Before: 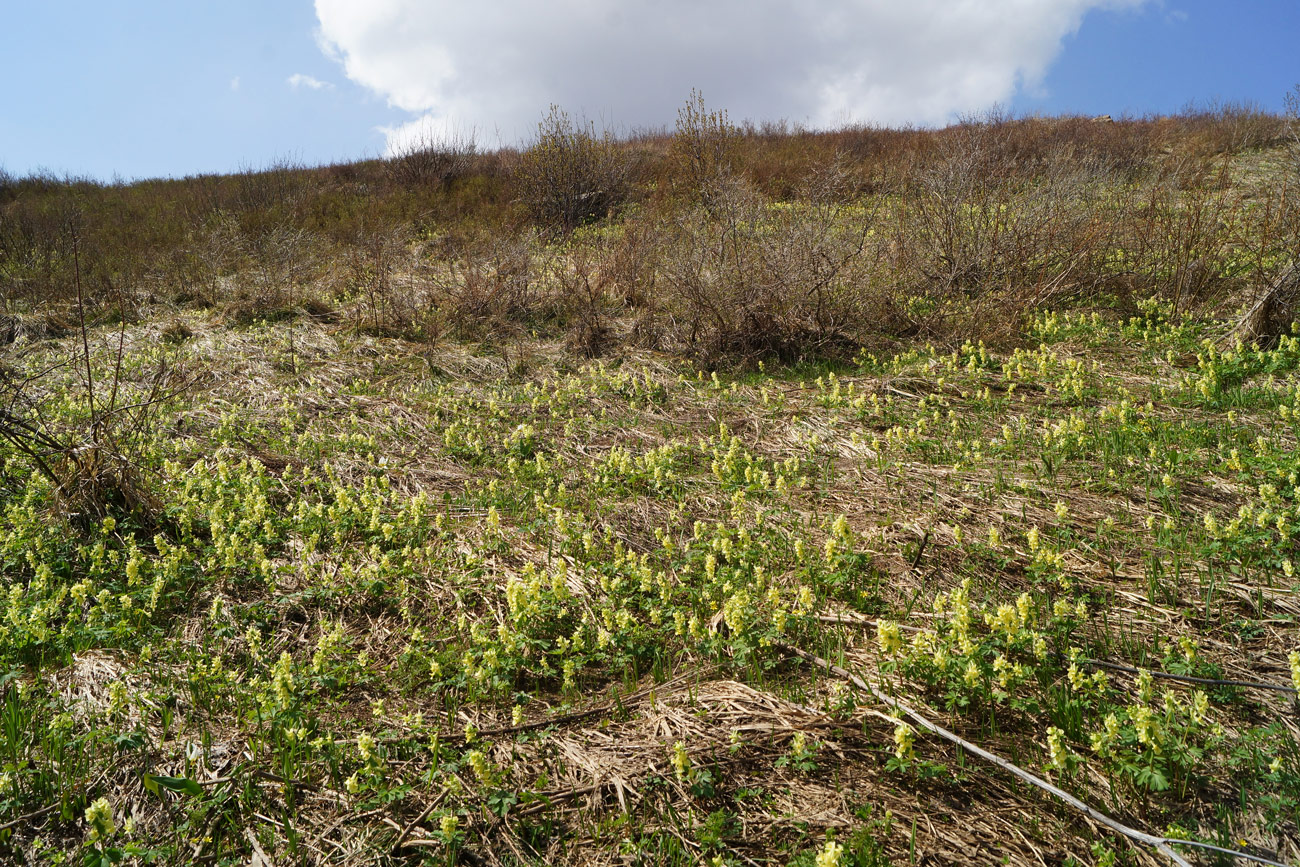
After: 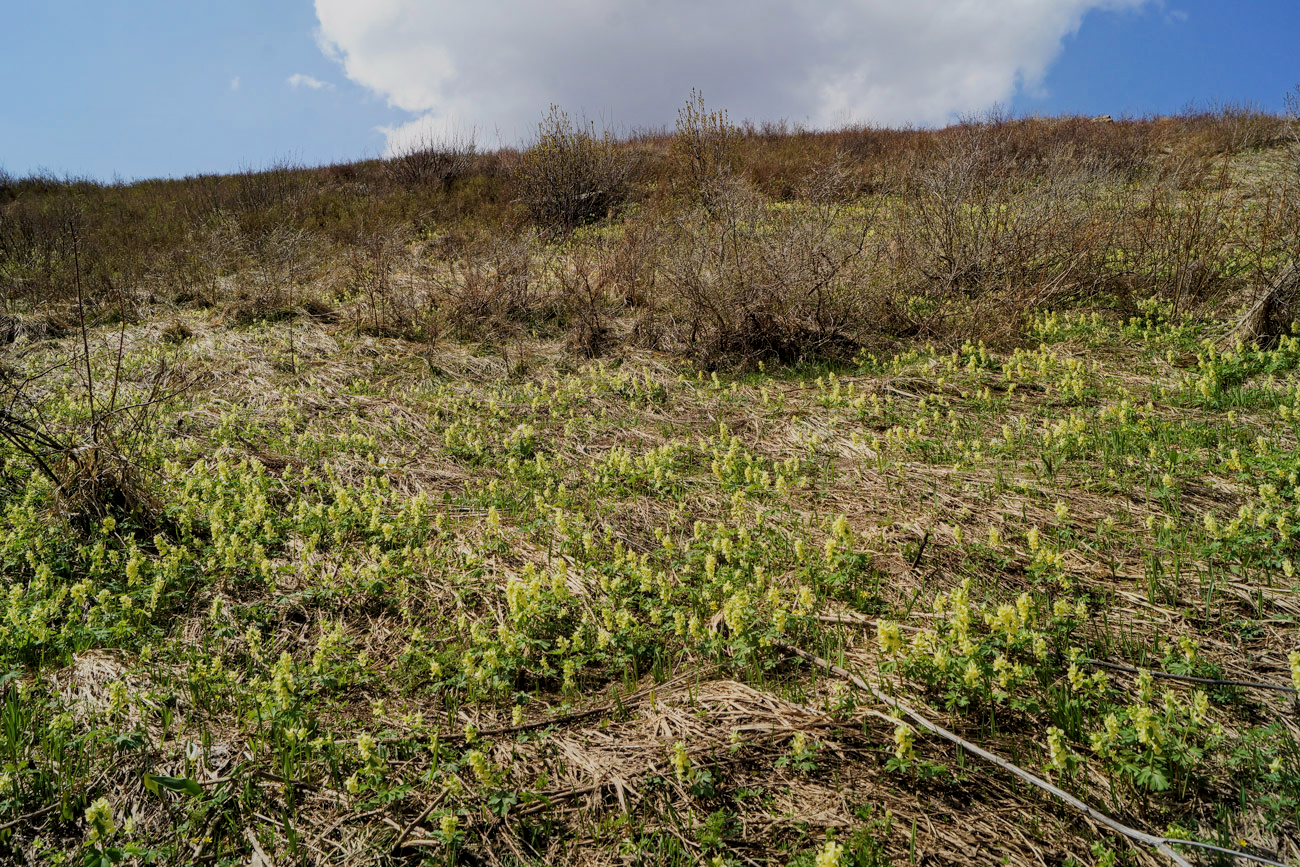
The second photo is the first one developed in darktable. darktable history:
contrast equalizer: octaves 7, y [[0.6 ×6], [0.55 ×6], [0 ×6], [0 ×6], [0 ×6]], mix -0.3
local contrast: on, module defaults
haze removal: strength 0.29, distance 0.25, compatibility mode true, adaptive false
filmic rgb: black relative exposure -7.65 EV, white relative exposure 4.56 EV, hardness 3.61, color science v6 (2022)
